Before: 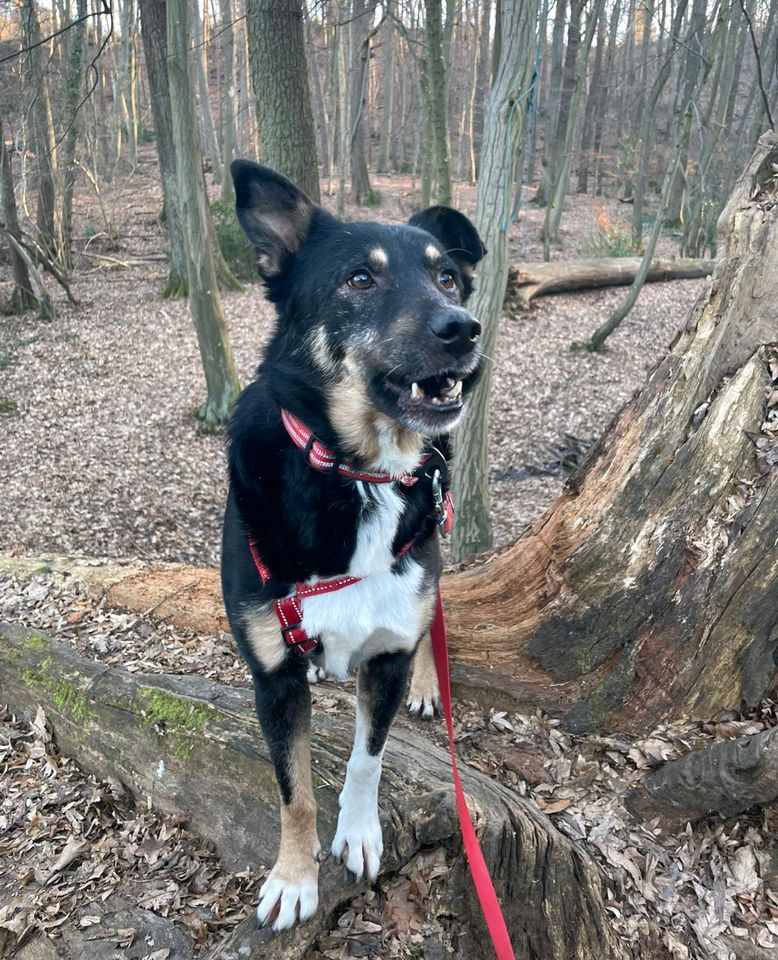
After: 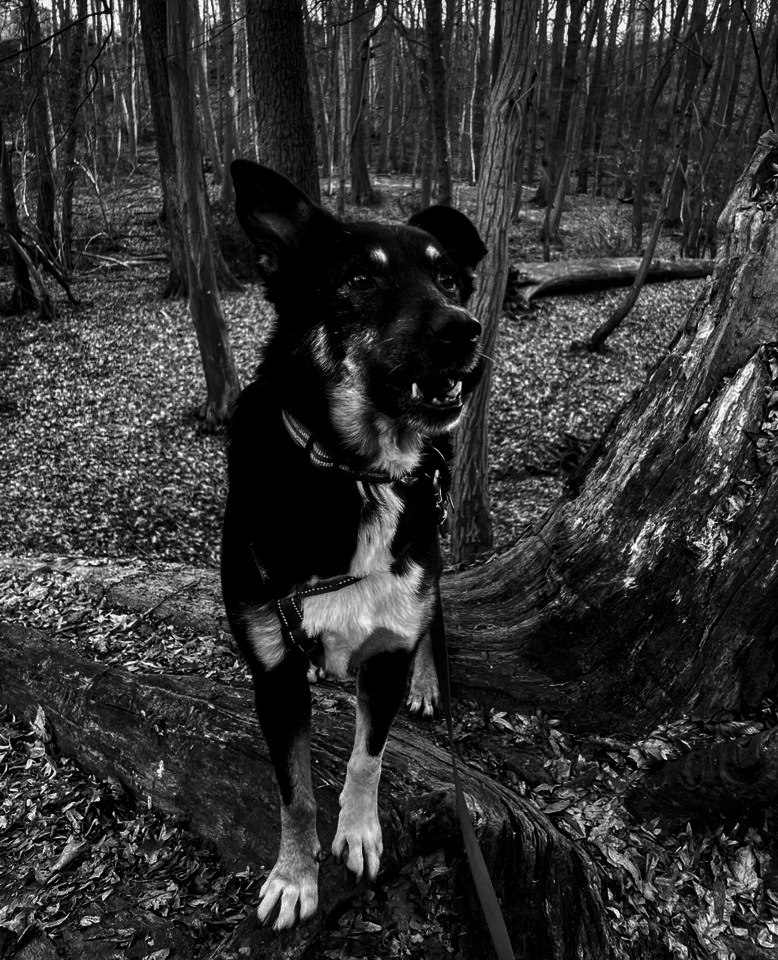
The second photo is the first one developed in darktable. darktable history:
contrast brightness saturation: contrast 0.02, brightness -1, saturation -1
local contrast: on, module defaults
